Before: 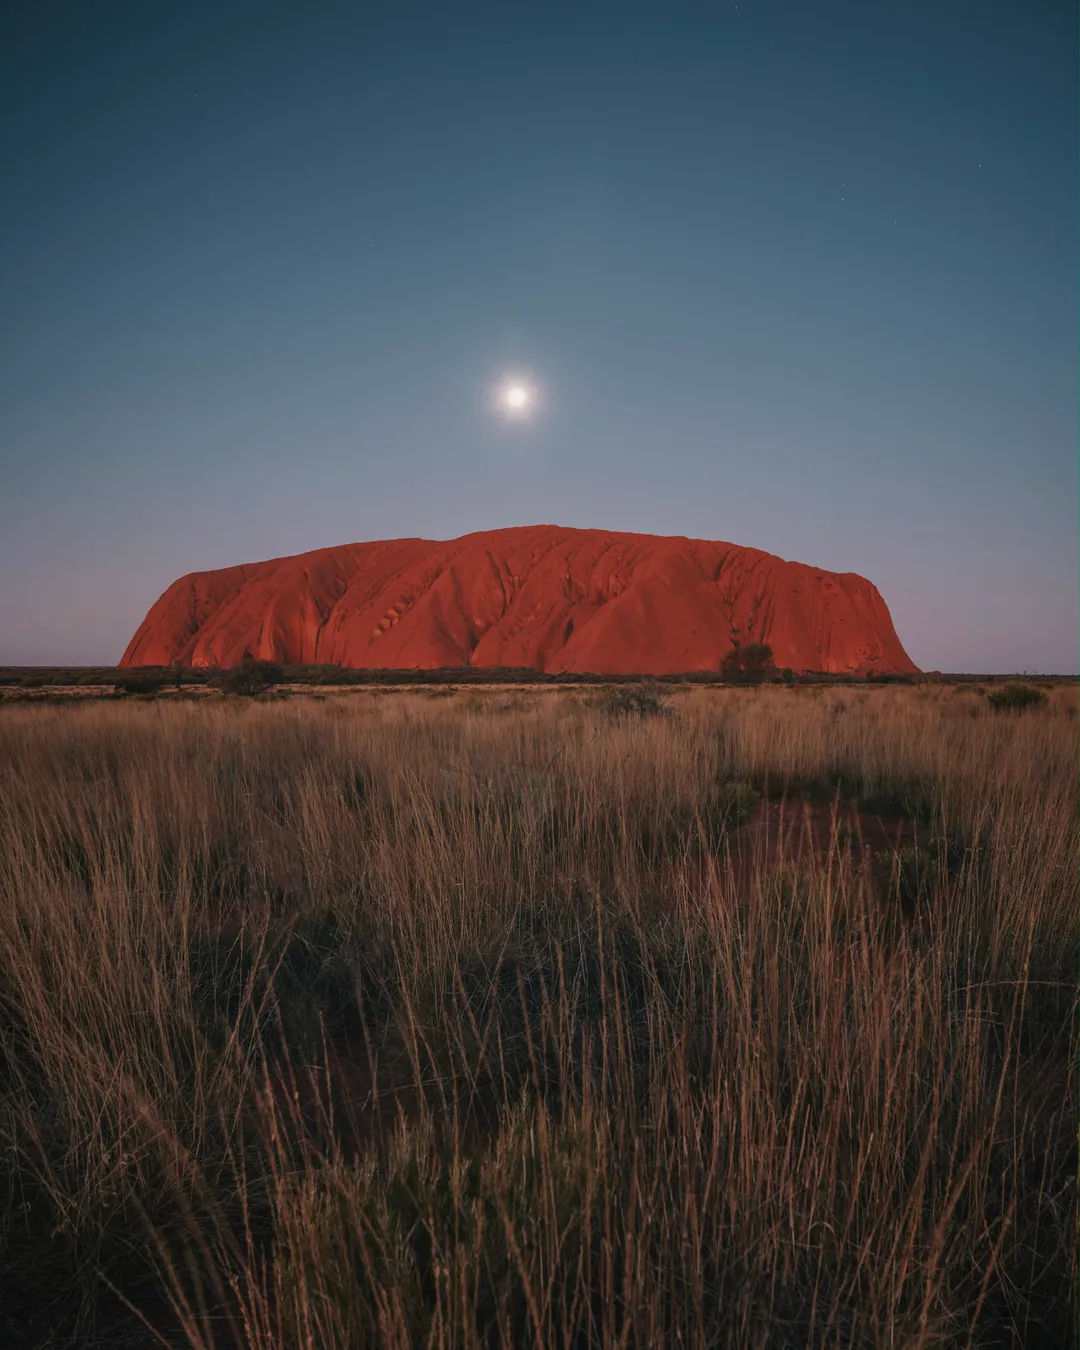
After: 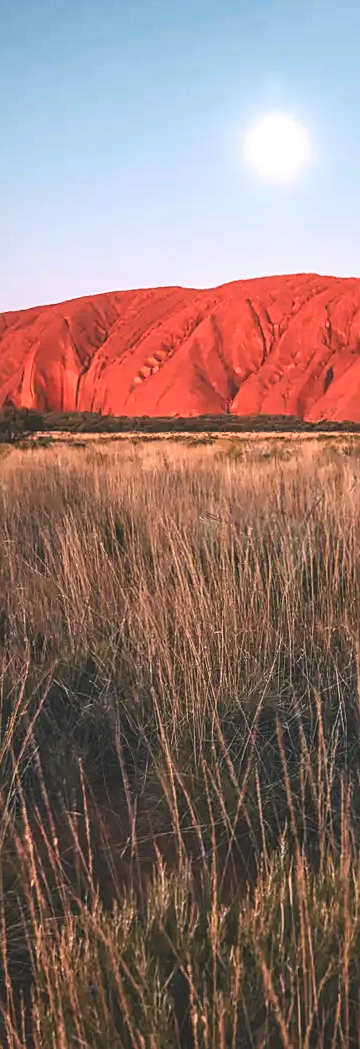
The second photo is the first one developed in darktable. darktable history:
rotate and perspective: rotation 0.192°, lens shift (horizontal) -0.015, crop left 0.005, crop right 0.996, crop top 0.006, crop bottom 0.99
sharpen: on, module defaults
exposure: black level correction -0.005, exposure 1.002 EV, compensate highlight preservation false
crop and rotate: left 21.77%, top 18.528%, right 44.676%, bottom 2.997%
color balance rgb: shadows lift › chroma 1%, shadows lift › hue 28.8°, power › hue 60°, highlights gain › chroma 1%, highlights gain › hue 60°, global offset › luminance 0.25%, perceptual saturation grading › highlights -20%, perceptual saturation grading › shadows 20%, perceptual brilliance grading › highlights 10%, perceptual brilliance grading › shadows -5%, global vibrance 19.67%
local contrast: on, module defaults
contrast brightness saturation: contrast 0.2, brightness 0.16, saturation 0.22
